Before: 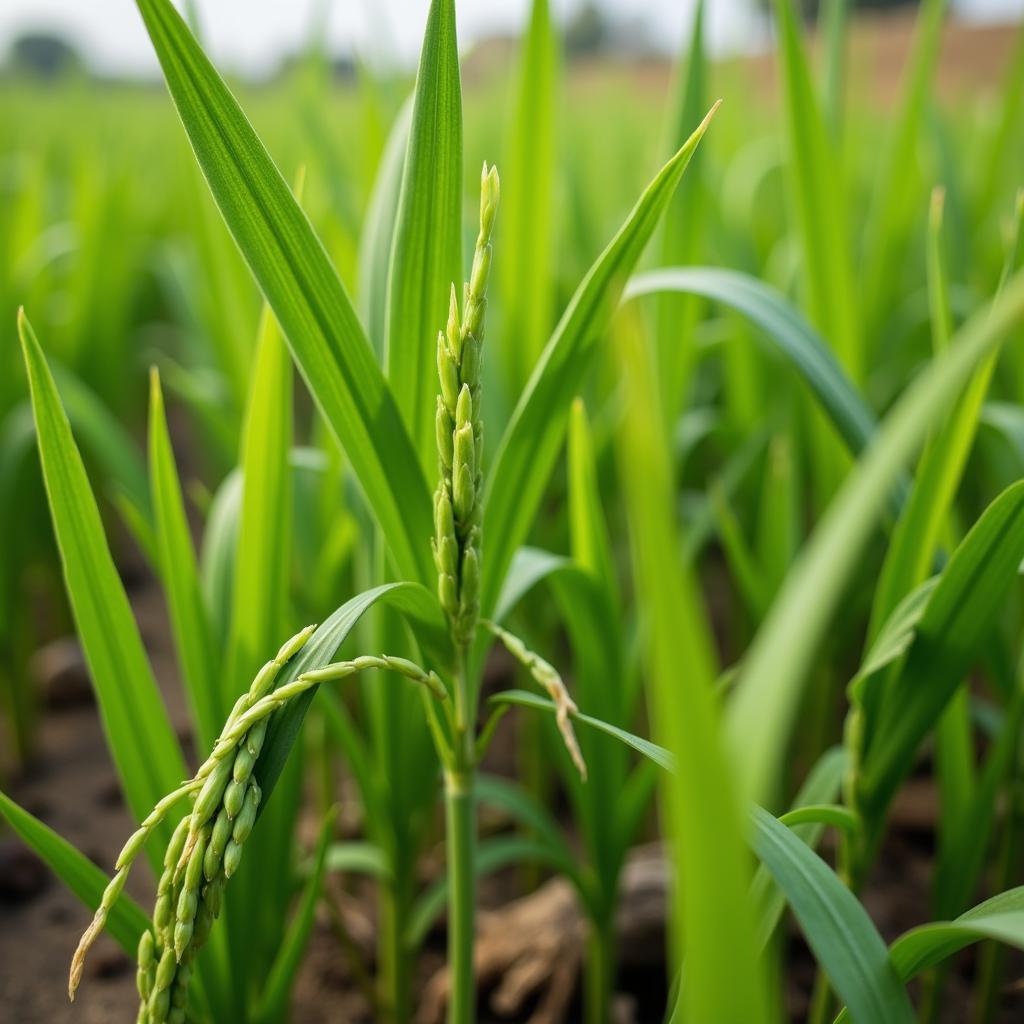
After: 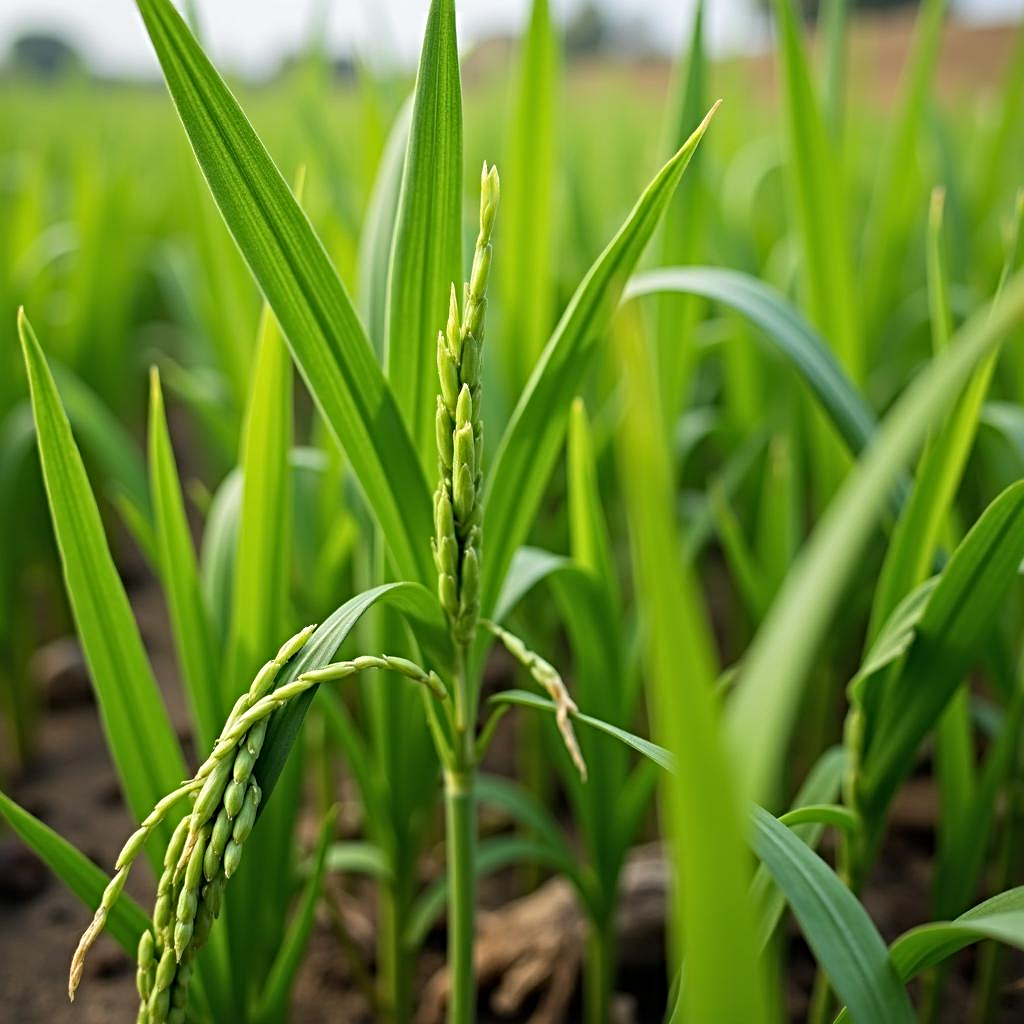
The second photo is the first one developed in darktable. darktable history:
sharpen: radius 4.895
